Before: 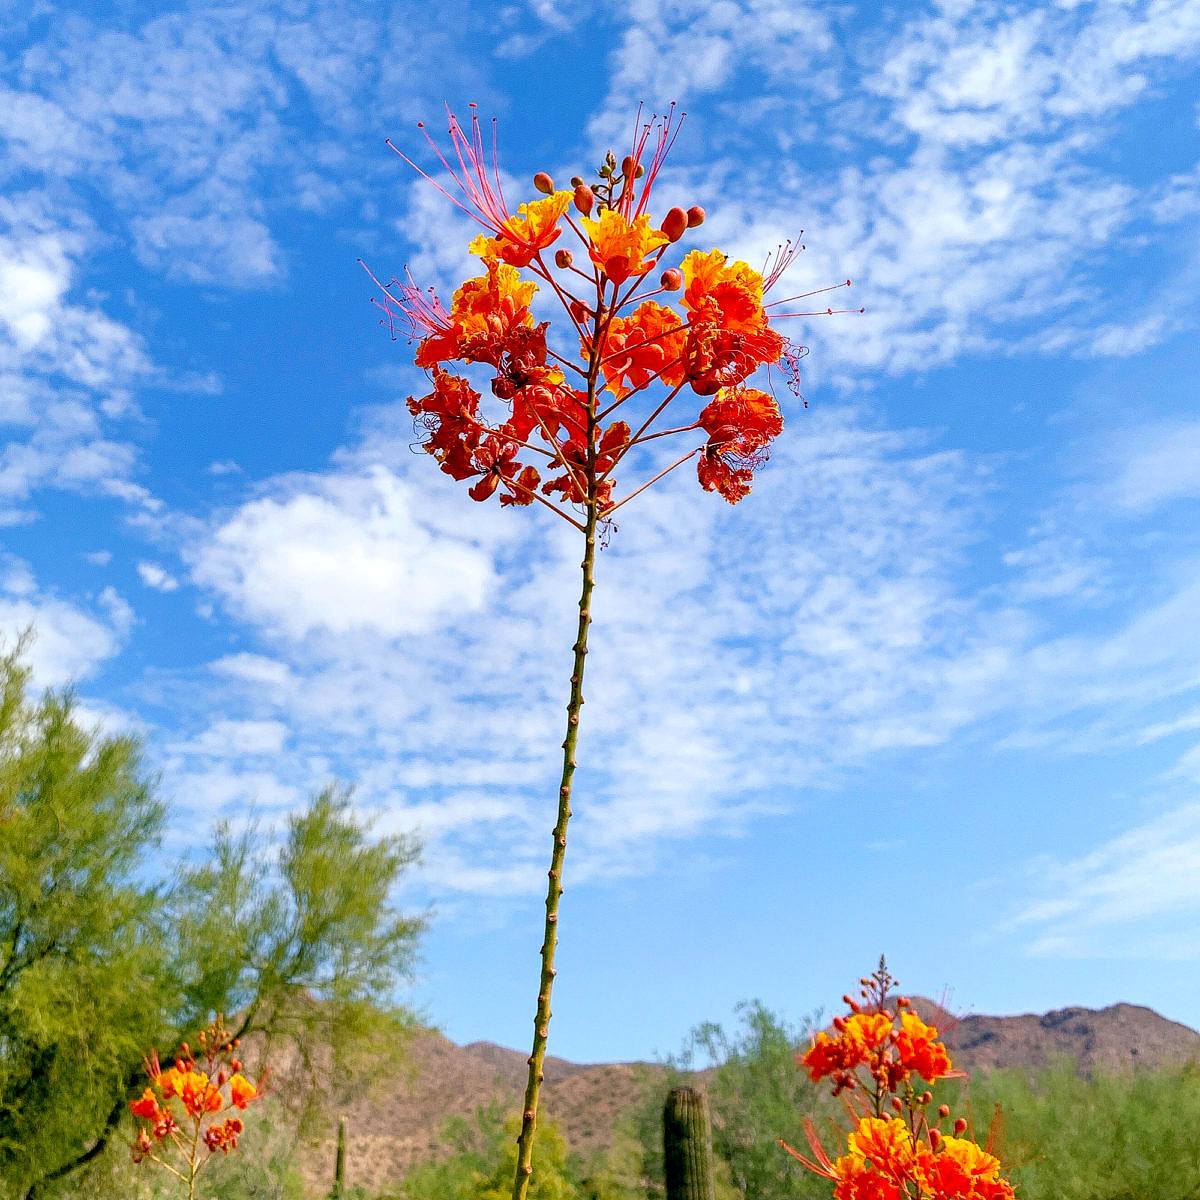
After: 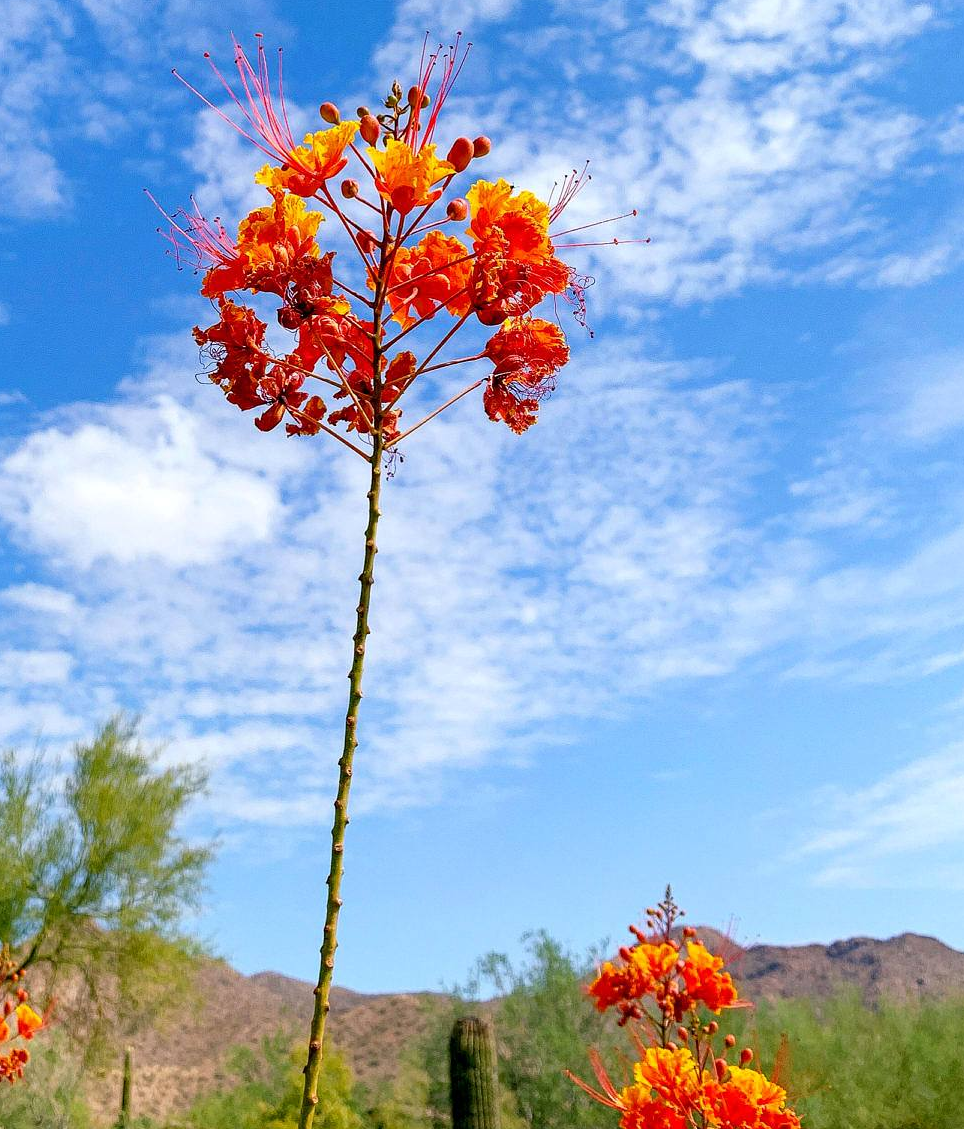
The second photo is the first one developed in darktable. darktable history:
crop and rotate: left 17.88%, top 5.916%, right 1.784%
